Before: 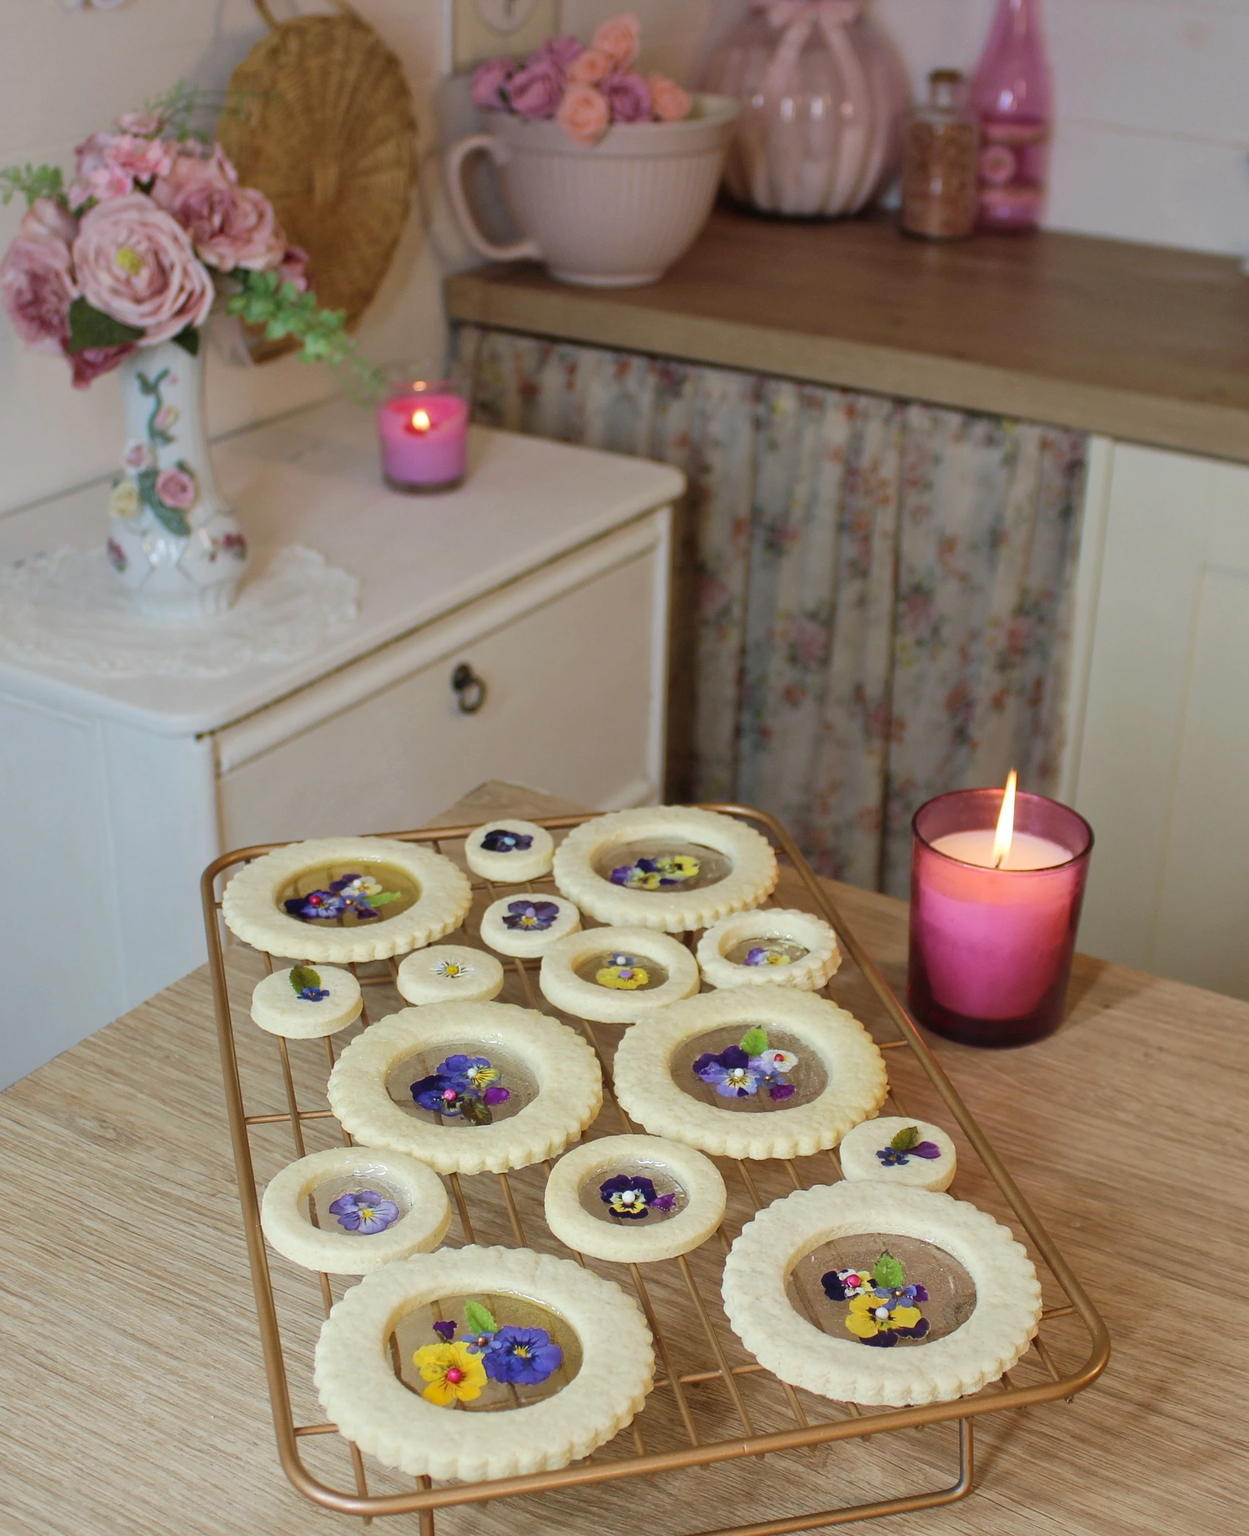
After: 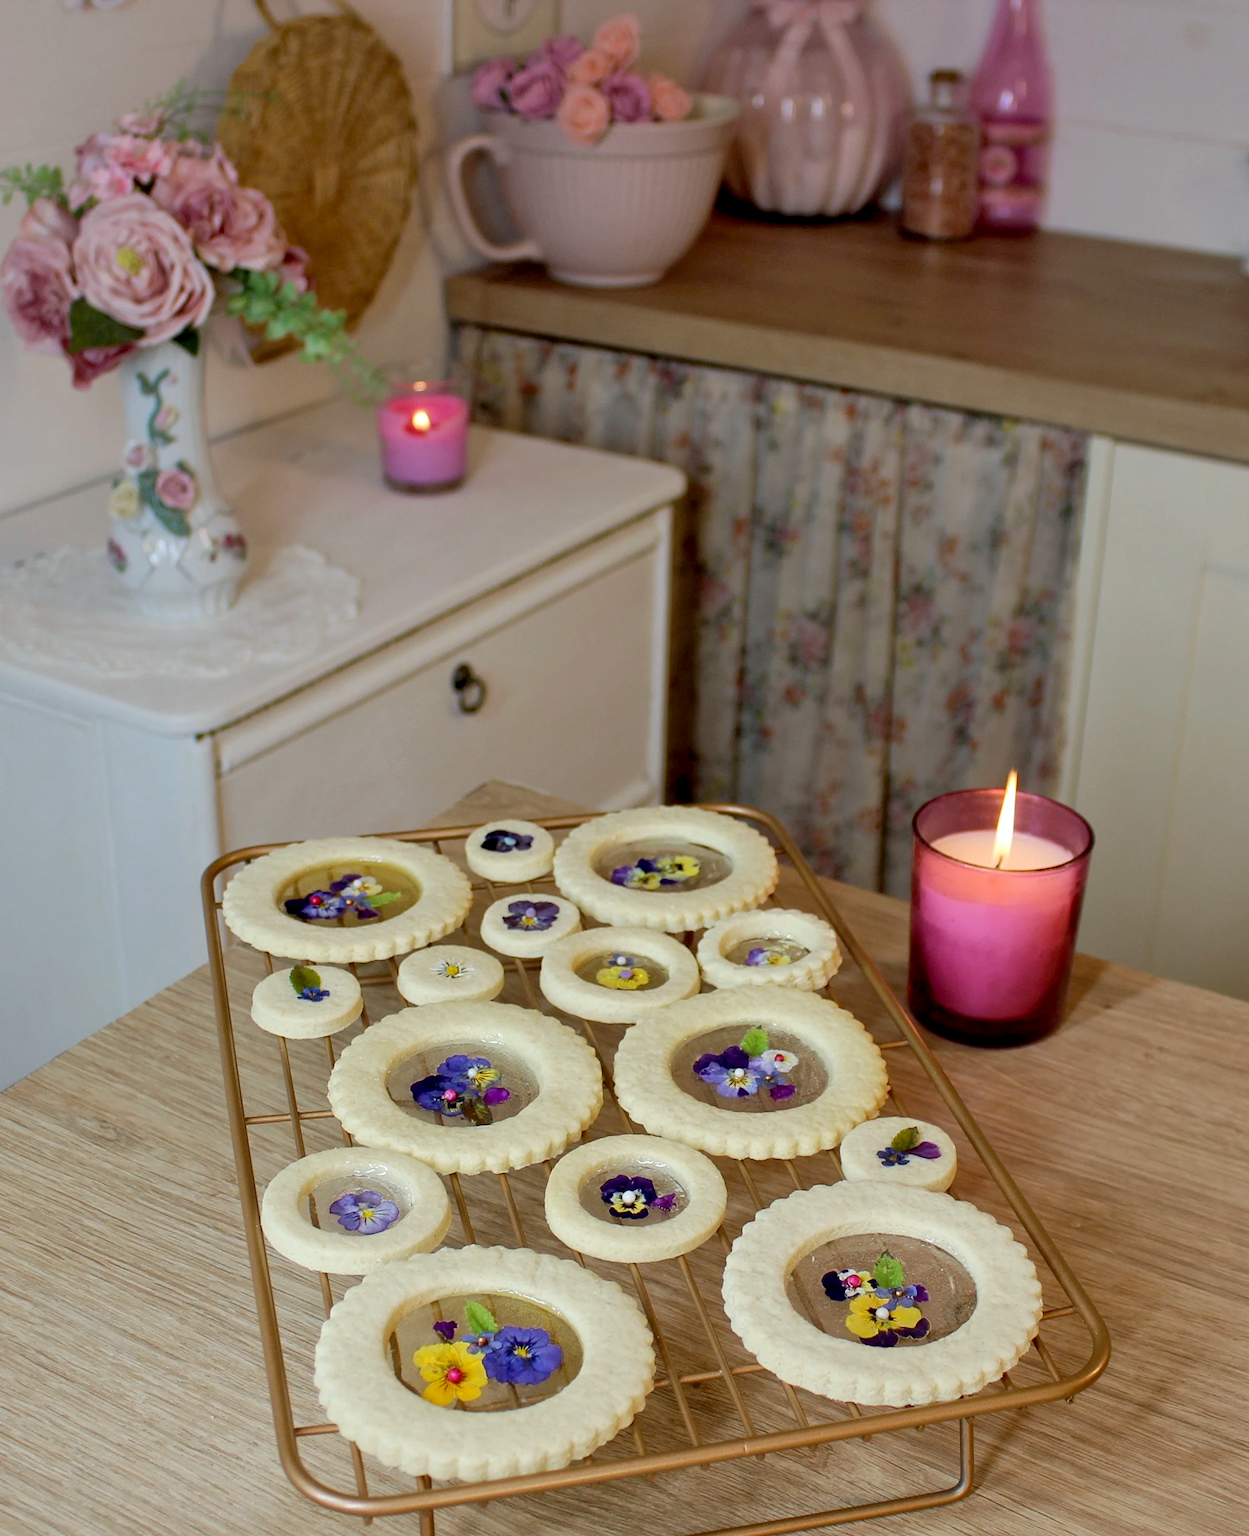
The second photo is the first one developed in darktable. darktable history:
shadows and highlights: shadows 36.64, highlights -27.42, soften with gaussian
exposure: black level correction 0.013, compensate exposure bias true, compensate highlight preservation false
